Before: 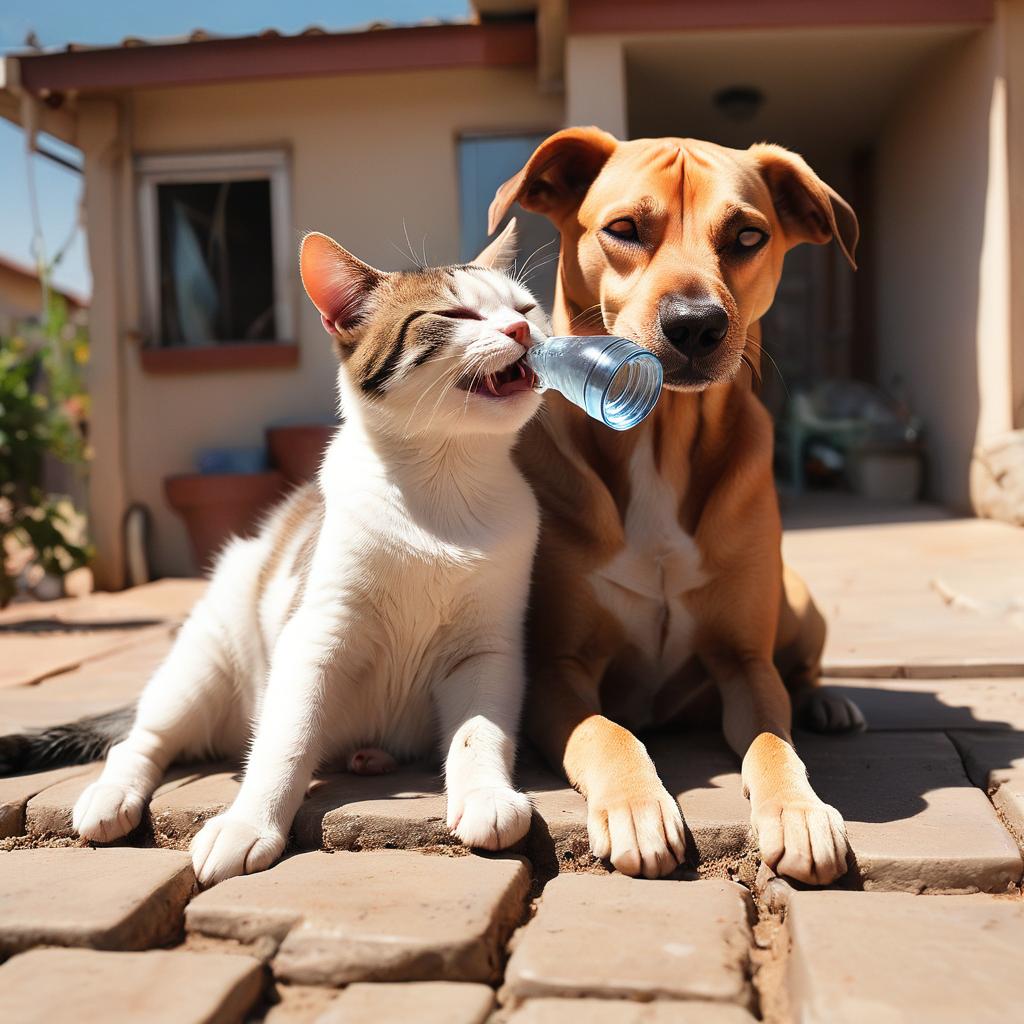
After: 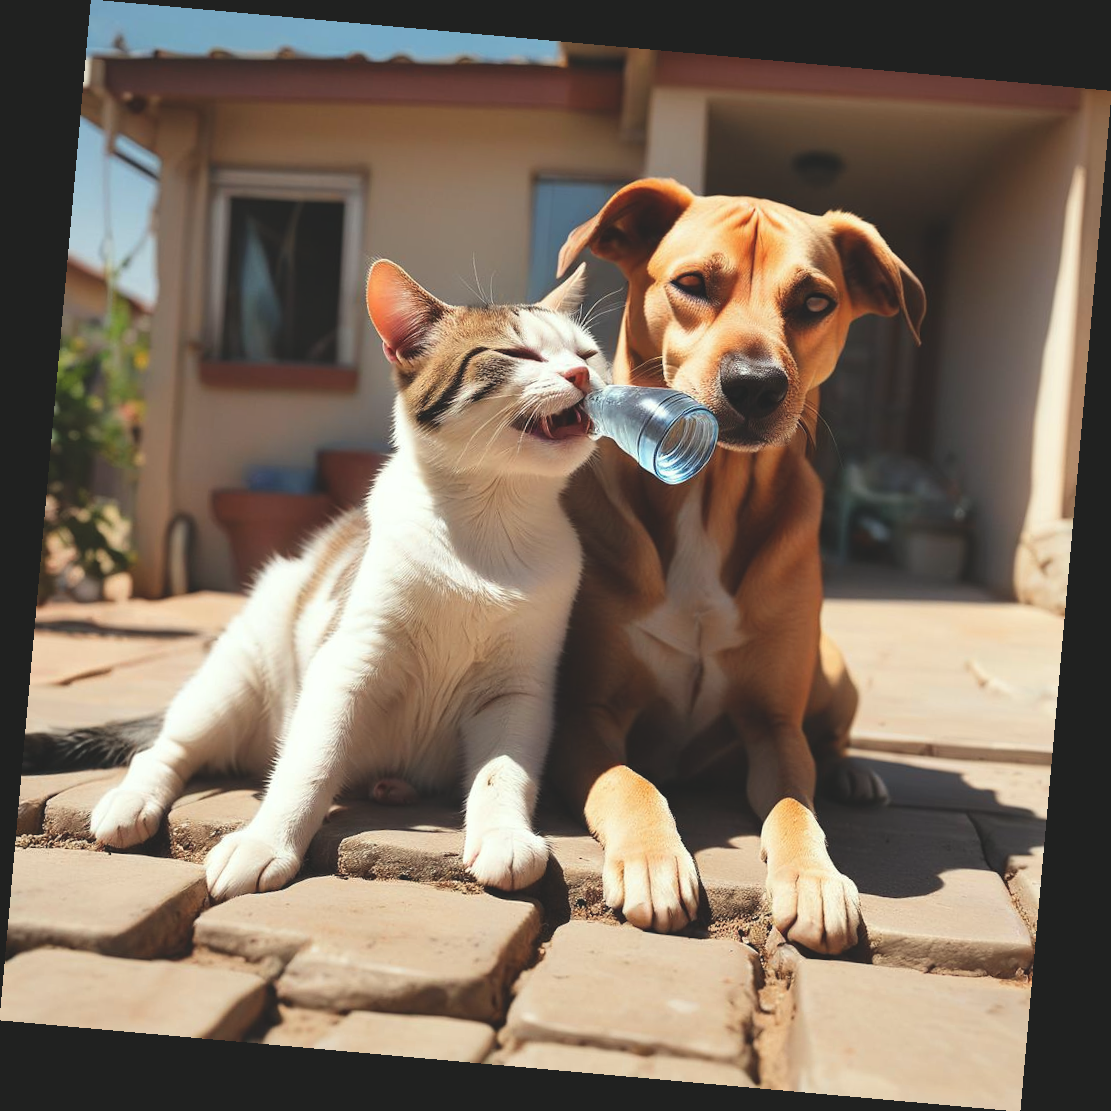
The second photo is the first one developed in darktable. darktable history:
color correction: highlights a* -2.68, highlights b* 2.57
rotate and perspective: rotation 5.12°, automatic cropping off
exposure: black level correction -0.015, compensate highlight preservation false
